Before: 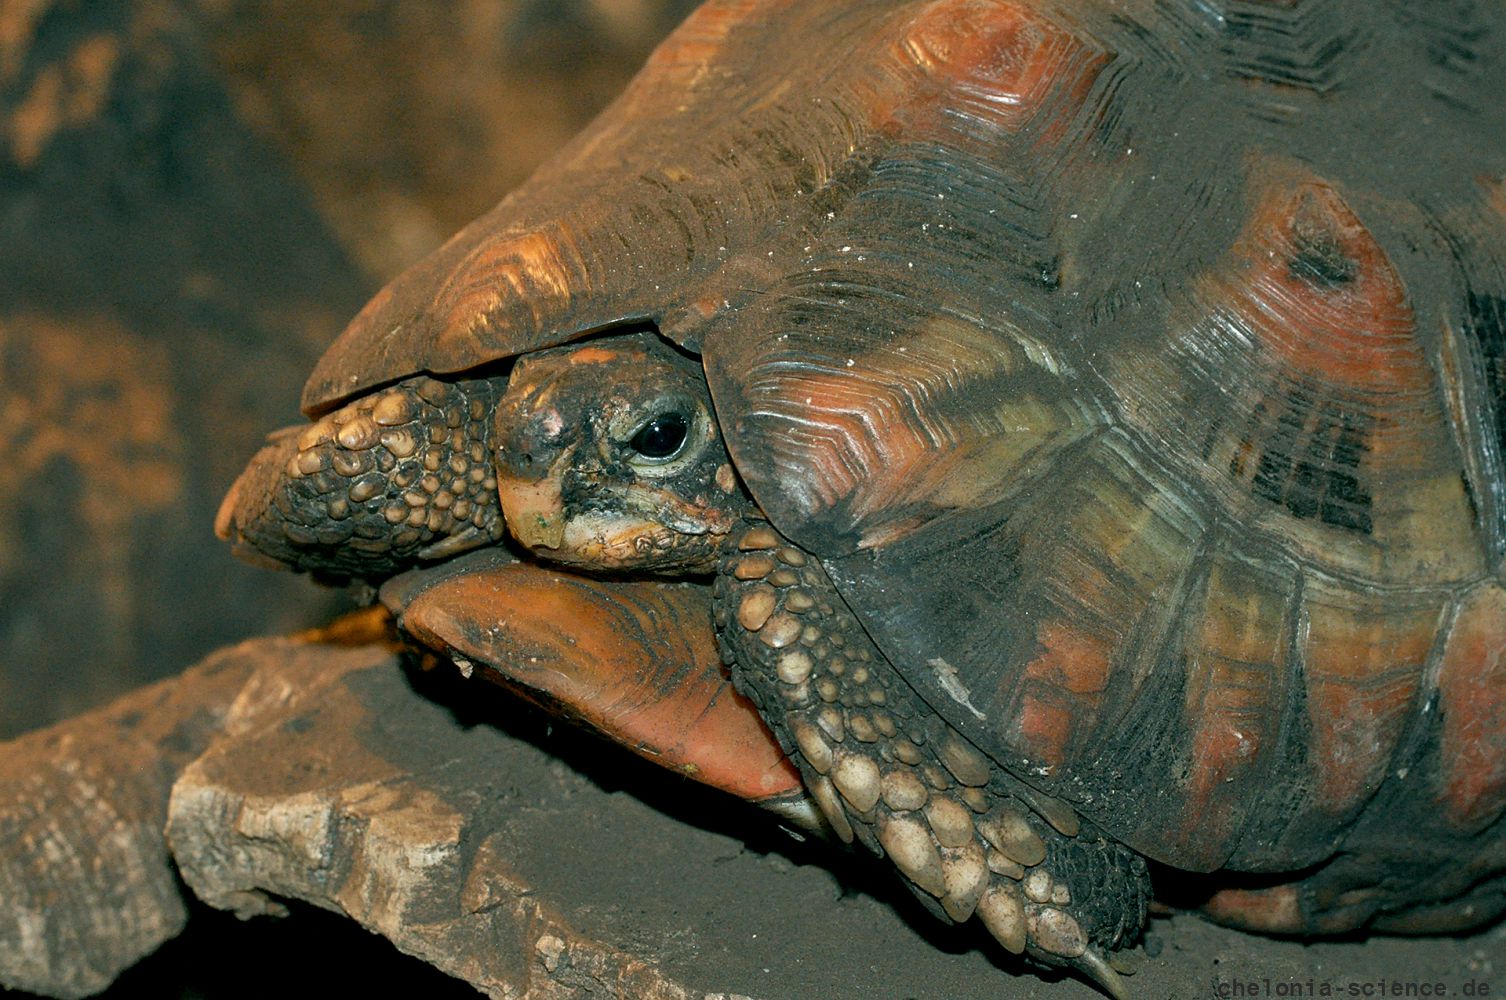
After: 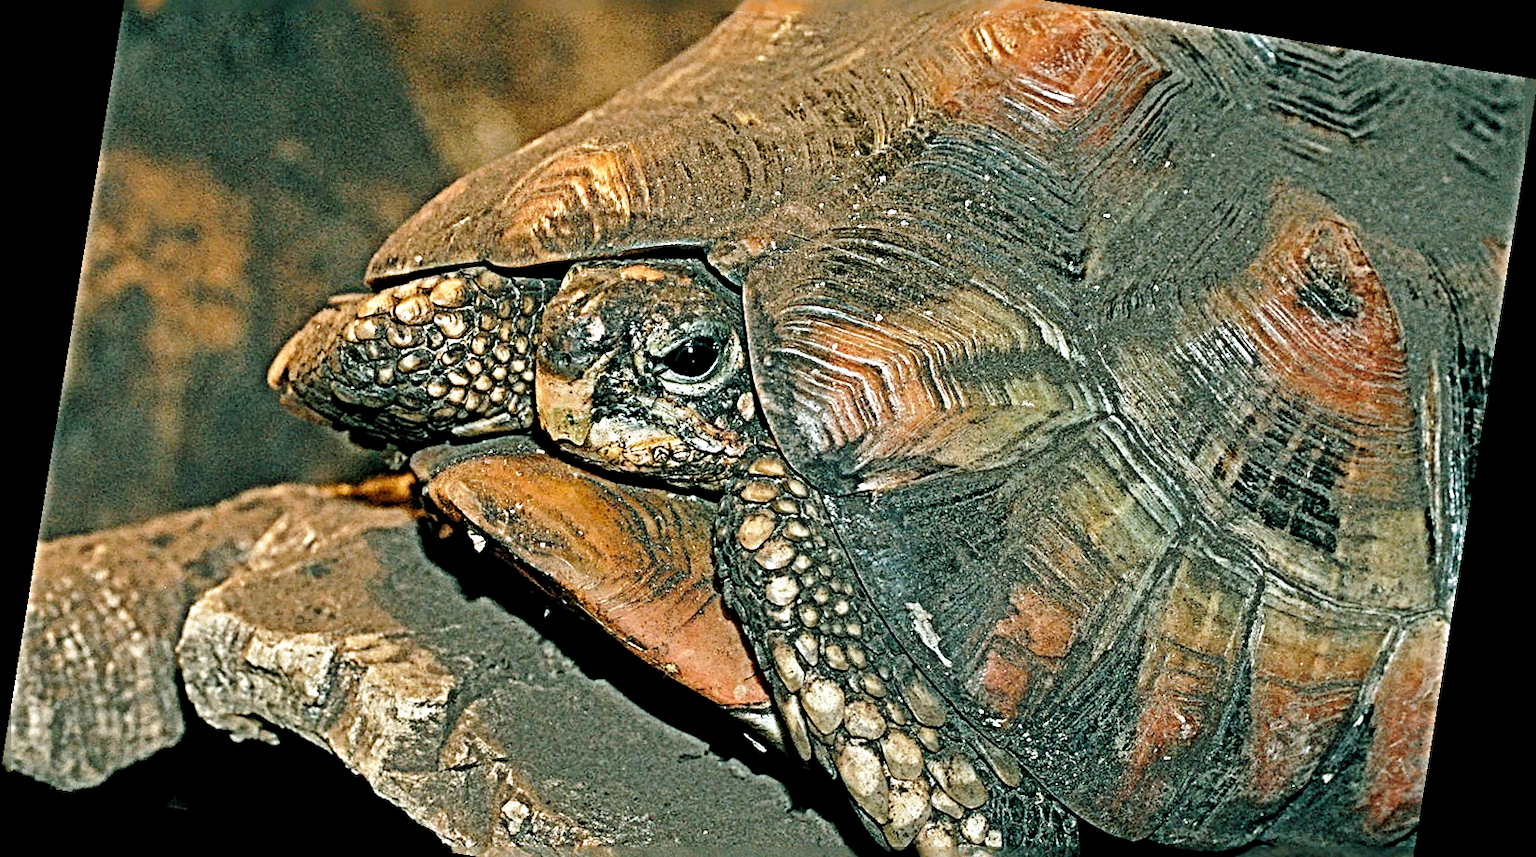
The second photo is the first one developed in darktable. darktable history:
tone equalizer: on, module defaults
base curve: curves: ch0 [(0, 0) (0.028, 0.03) (0.121, 0.232) (0.46, 0.748) (0.859, 0.968) (1, 1)], preserve colors none
sharpen: radius 6.3, amount 1.8, threshold 0
levels: levels [0.026, 0.507, 0.987]
contrast brightness saturation: saturation -0.1
crop and rotate: top 12.5%, bottom 12.5%
rotate and perspective: rotation 9.12°, automatic cropping off
shadows and highlights: on, module defaults
